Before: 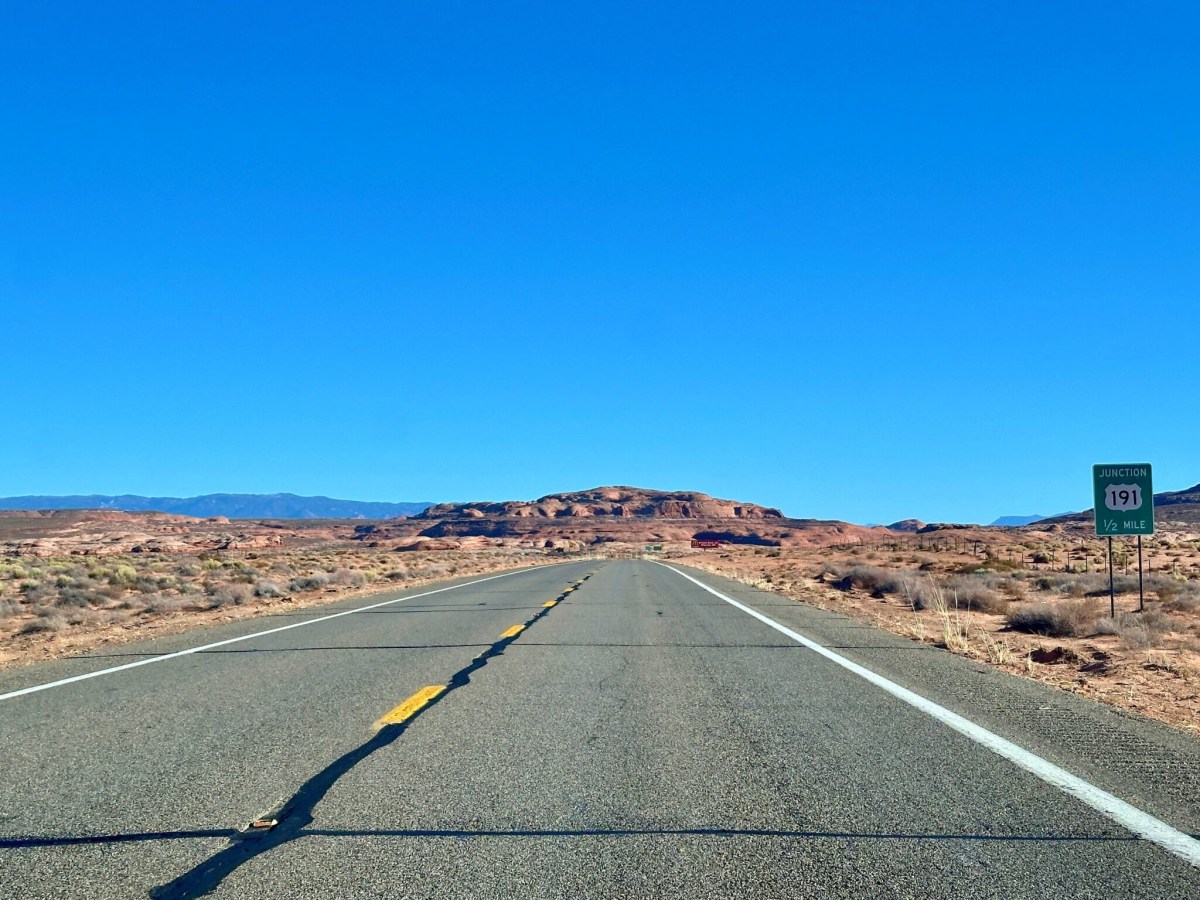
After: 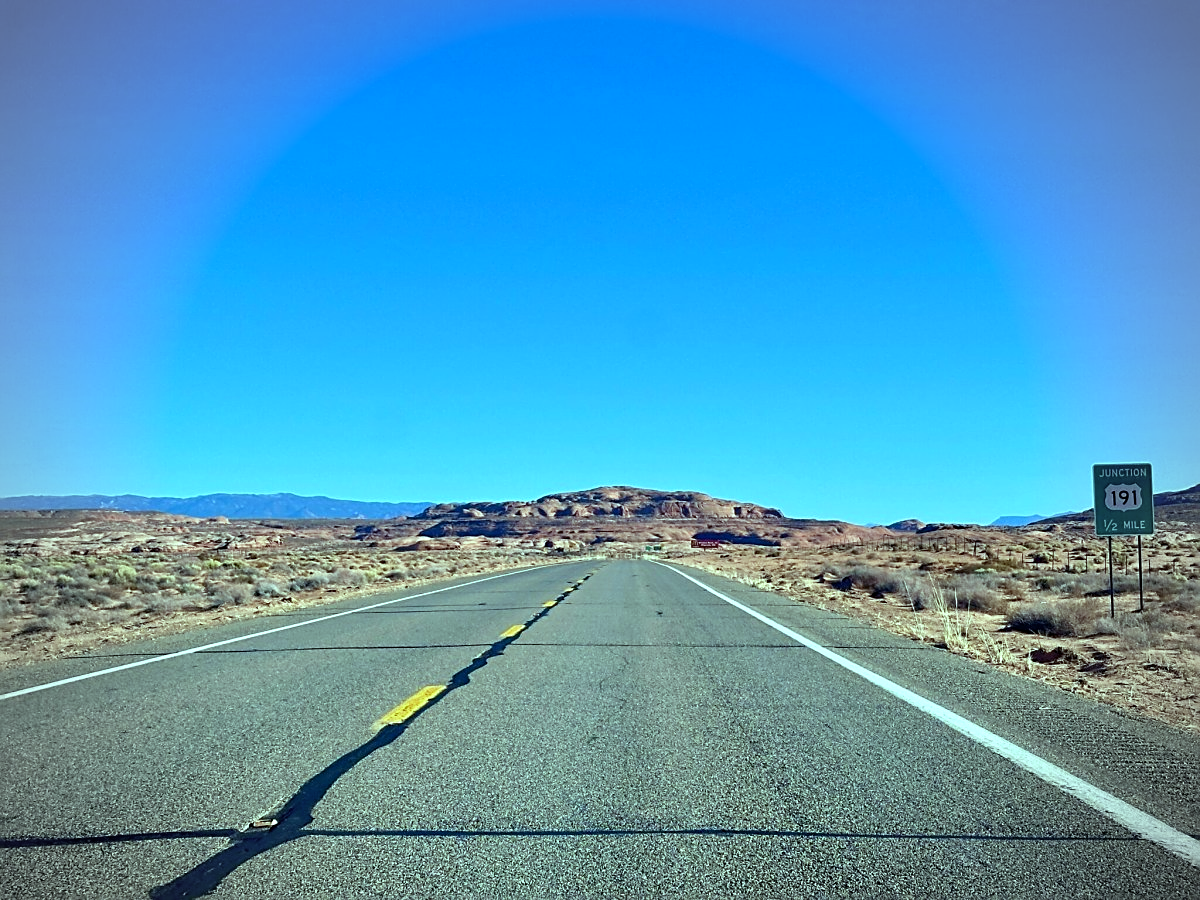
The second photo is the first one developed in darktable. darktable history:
sharpen: on, module defaults
color balance: mode lift, gamma, gain (sRGB), lift [0.997, 0.979, 1.021, 1.011], gamma [1, 1.084, 0.916, 0.998], gain [1, 0.87, 1.13, 1.101], contrast 4.55%, contrast fulcrum 38.24%, output saturation 104.09%
vignetting: fall-off start 71.74%
